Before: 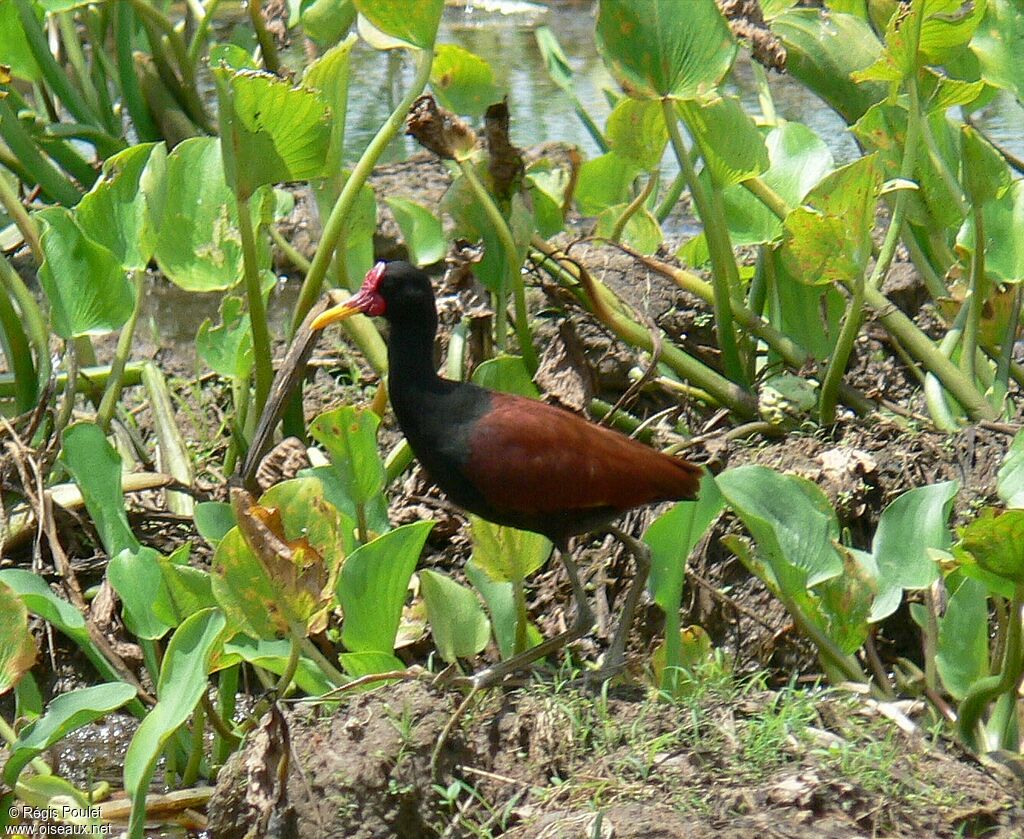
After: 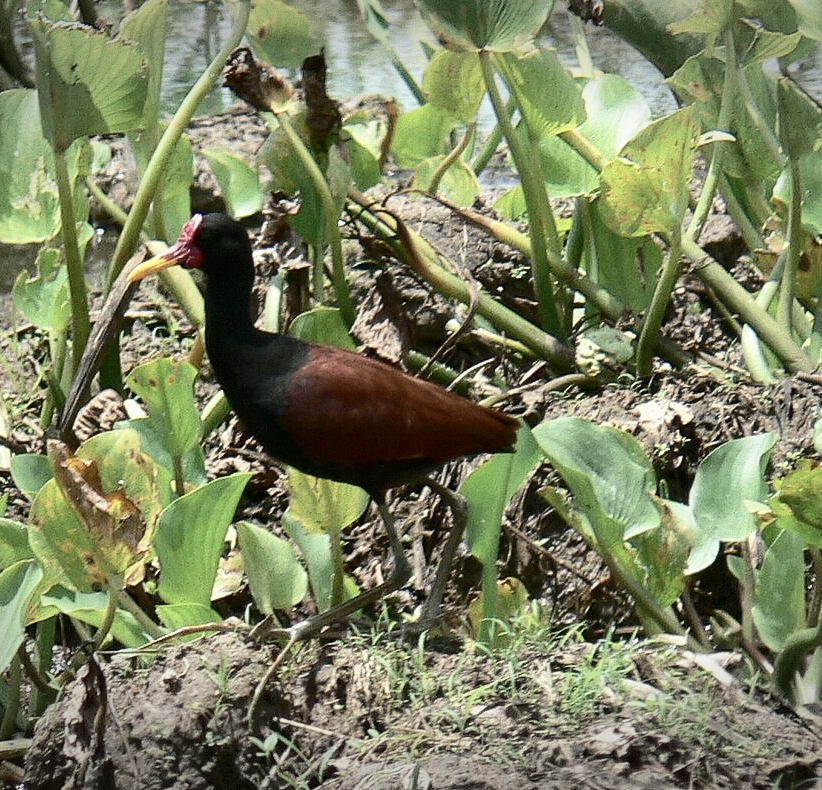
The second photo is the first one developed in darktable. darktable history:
contrast brightness saturation: contrast 0.25, saturation -0.31
vignetting: fall-off start 100%, brightness -0.406, saturation -0.3, width/height ratio 1.324, dithering 8-bit output, unbound false
crop and rotate: left 17.959%, top 5.771%, right 1.742%
